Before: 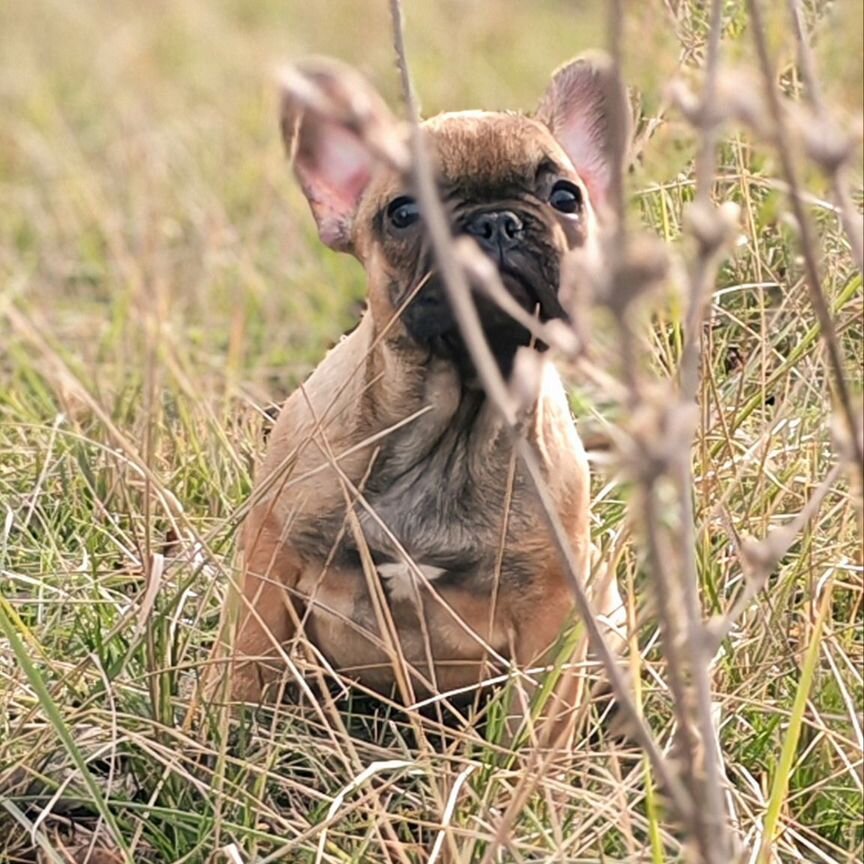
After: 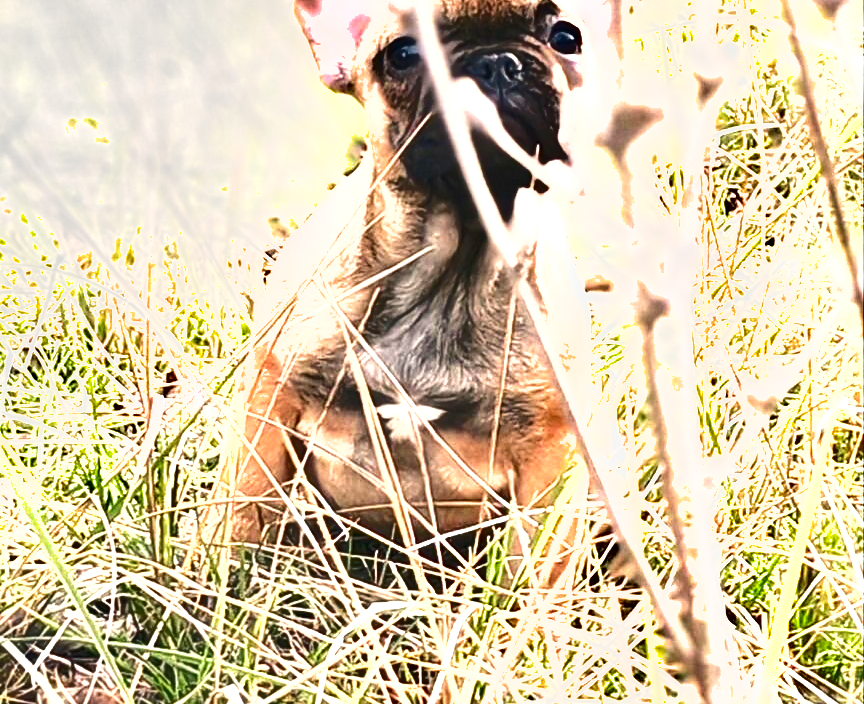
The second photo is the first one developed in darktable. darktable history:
shadows and highlights: white point adjustment 0.05, highlights color adjustment 55.9%, soften with gaussian
contrast equalizer: y [[0.5, 0.496, 0.435, 0.435, 0.496, 0.5], [0.5 ×6], [0.5 ×6], [0 ×6], [0 ×6]]
exposure: black level correction 0, exposure 1.75 EV, compensate exposure bias true, compensate highlight preservation false
crop and rotate: top 18.507%
